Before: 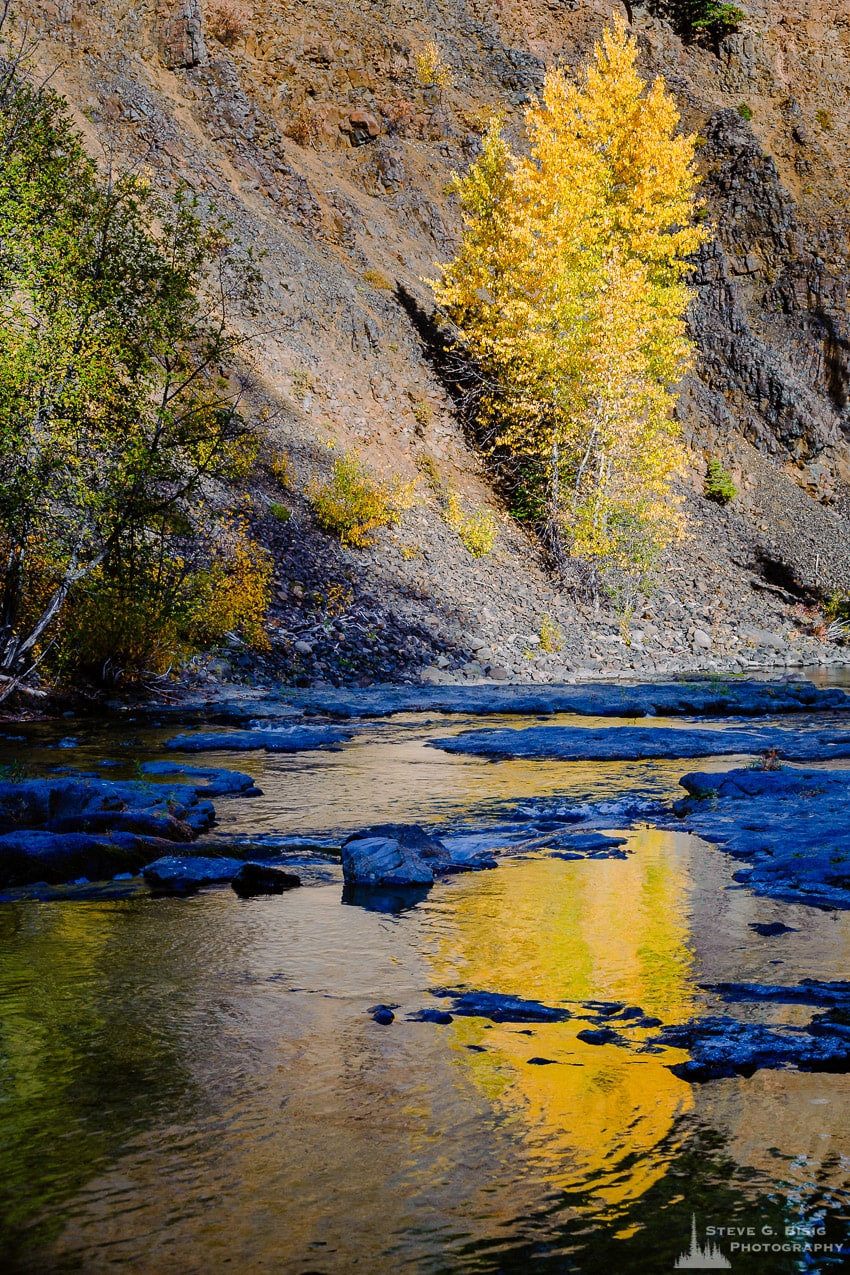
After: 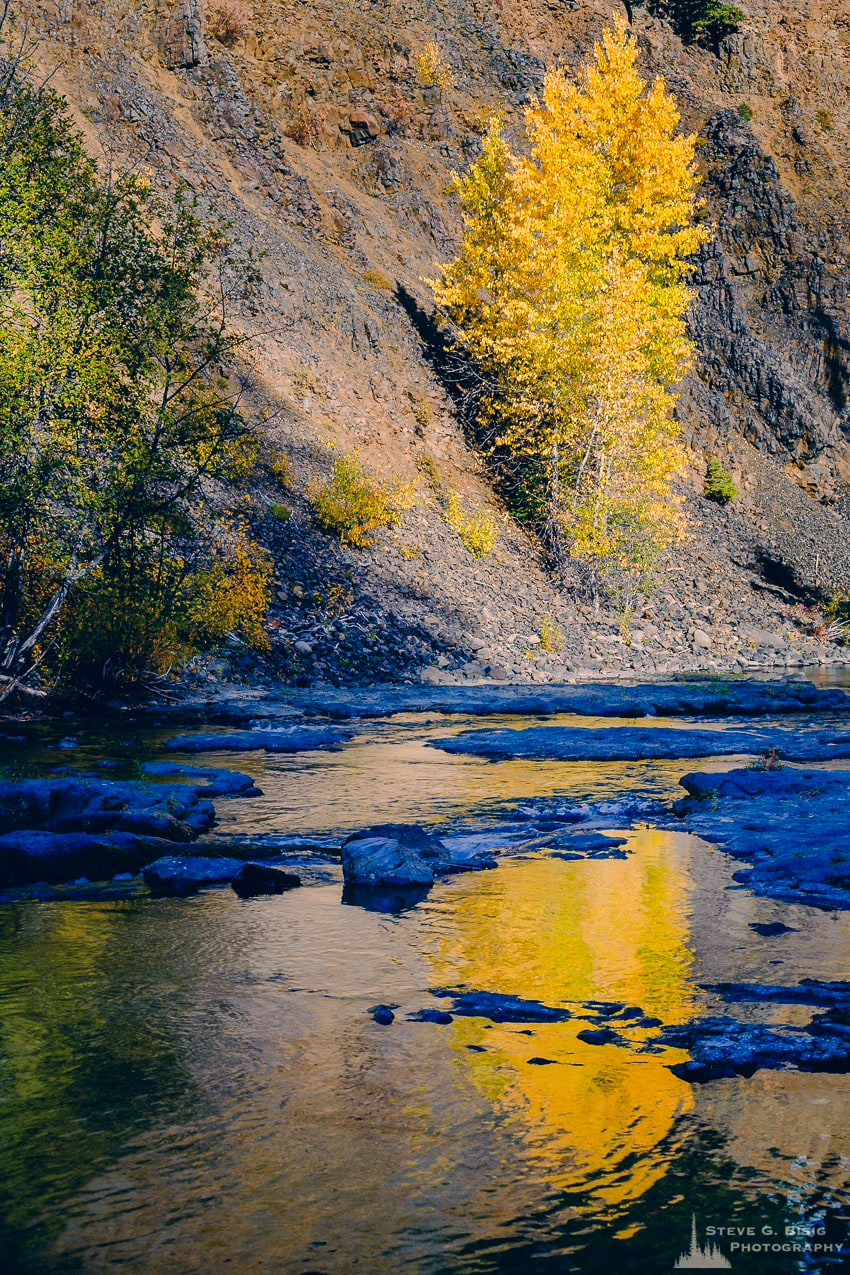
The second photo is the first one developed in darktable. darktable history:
color correction: highlights a* 10.31, highlights b* 14.47, shadows a* -9.6, shadows b* -15.12
